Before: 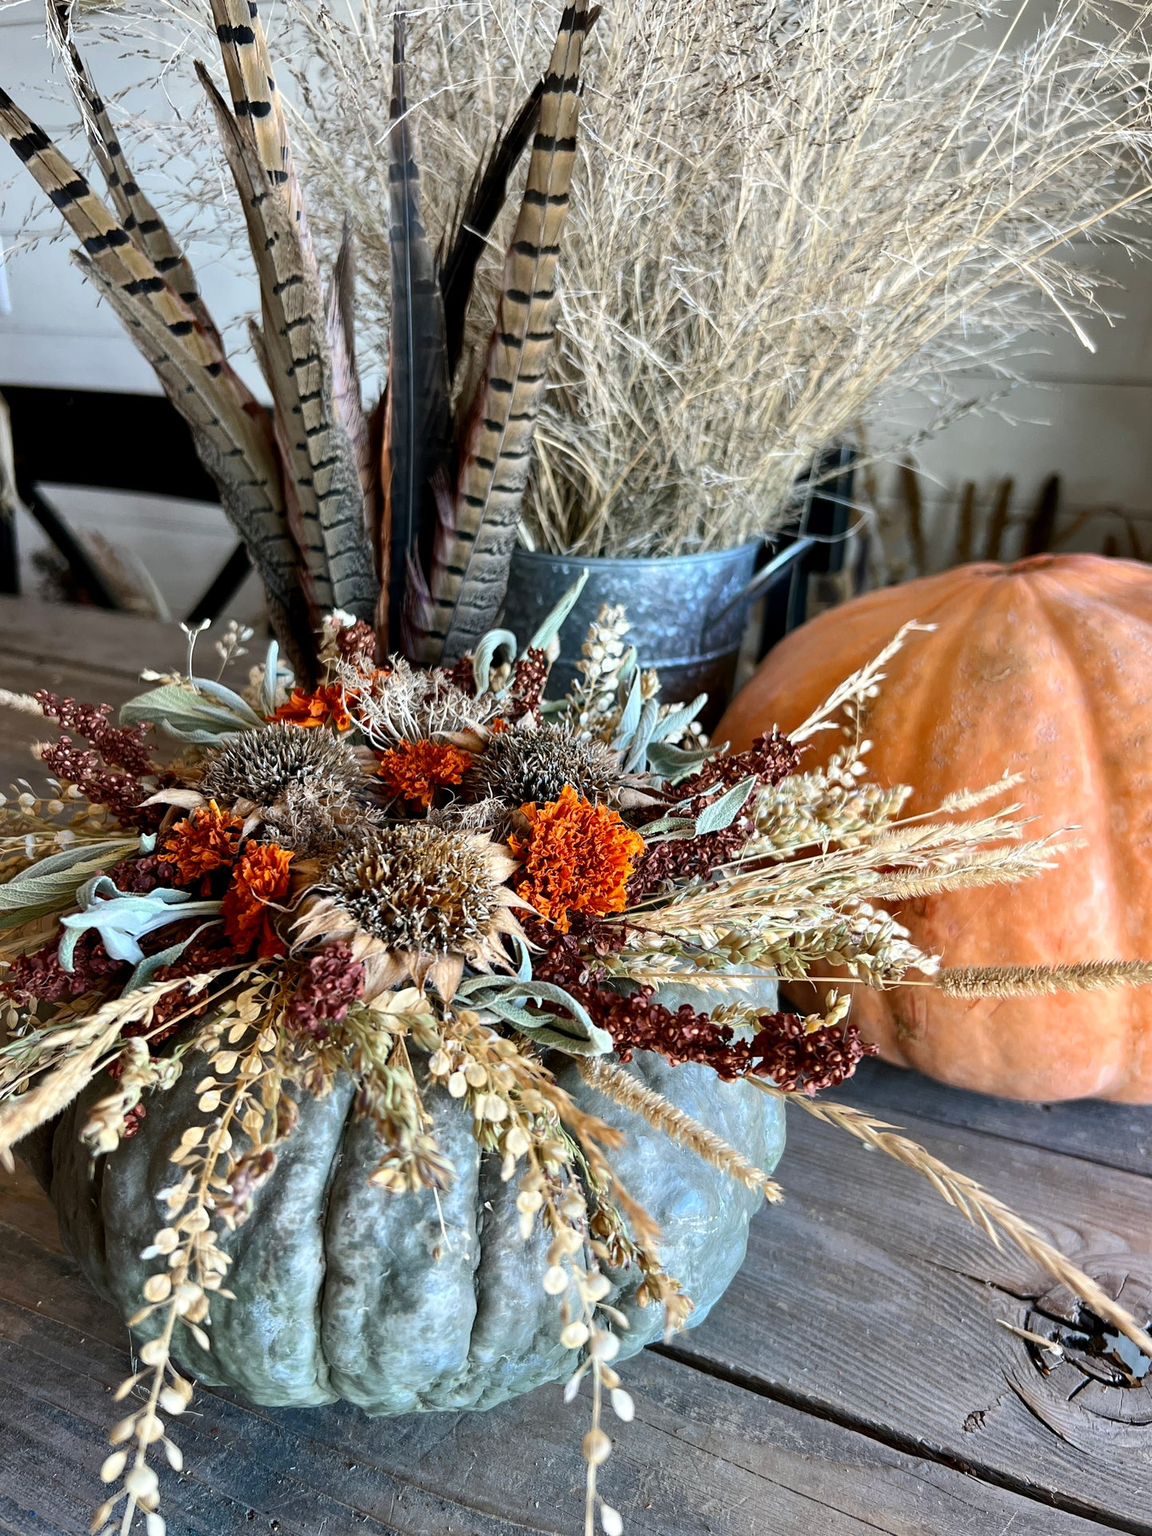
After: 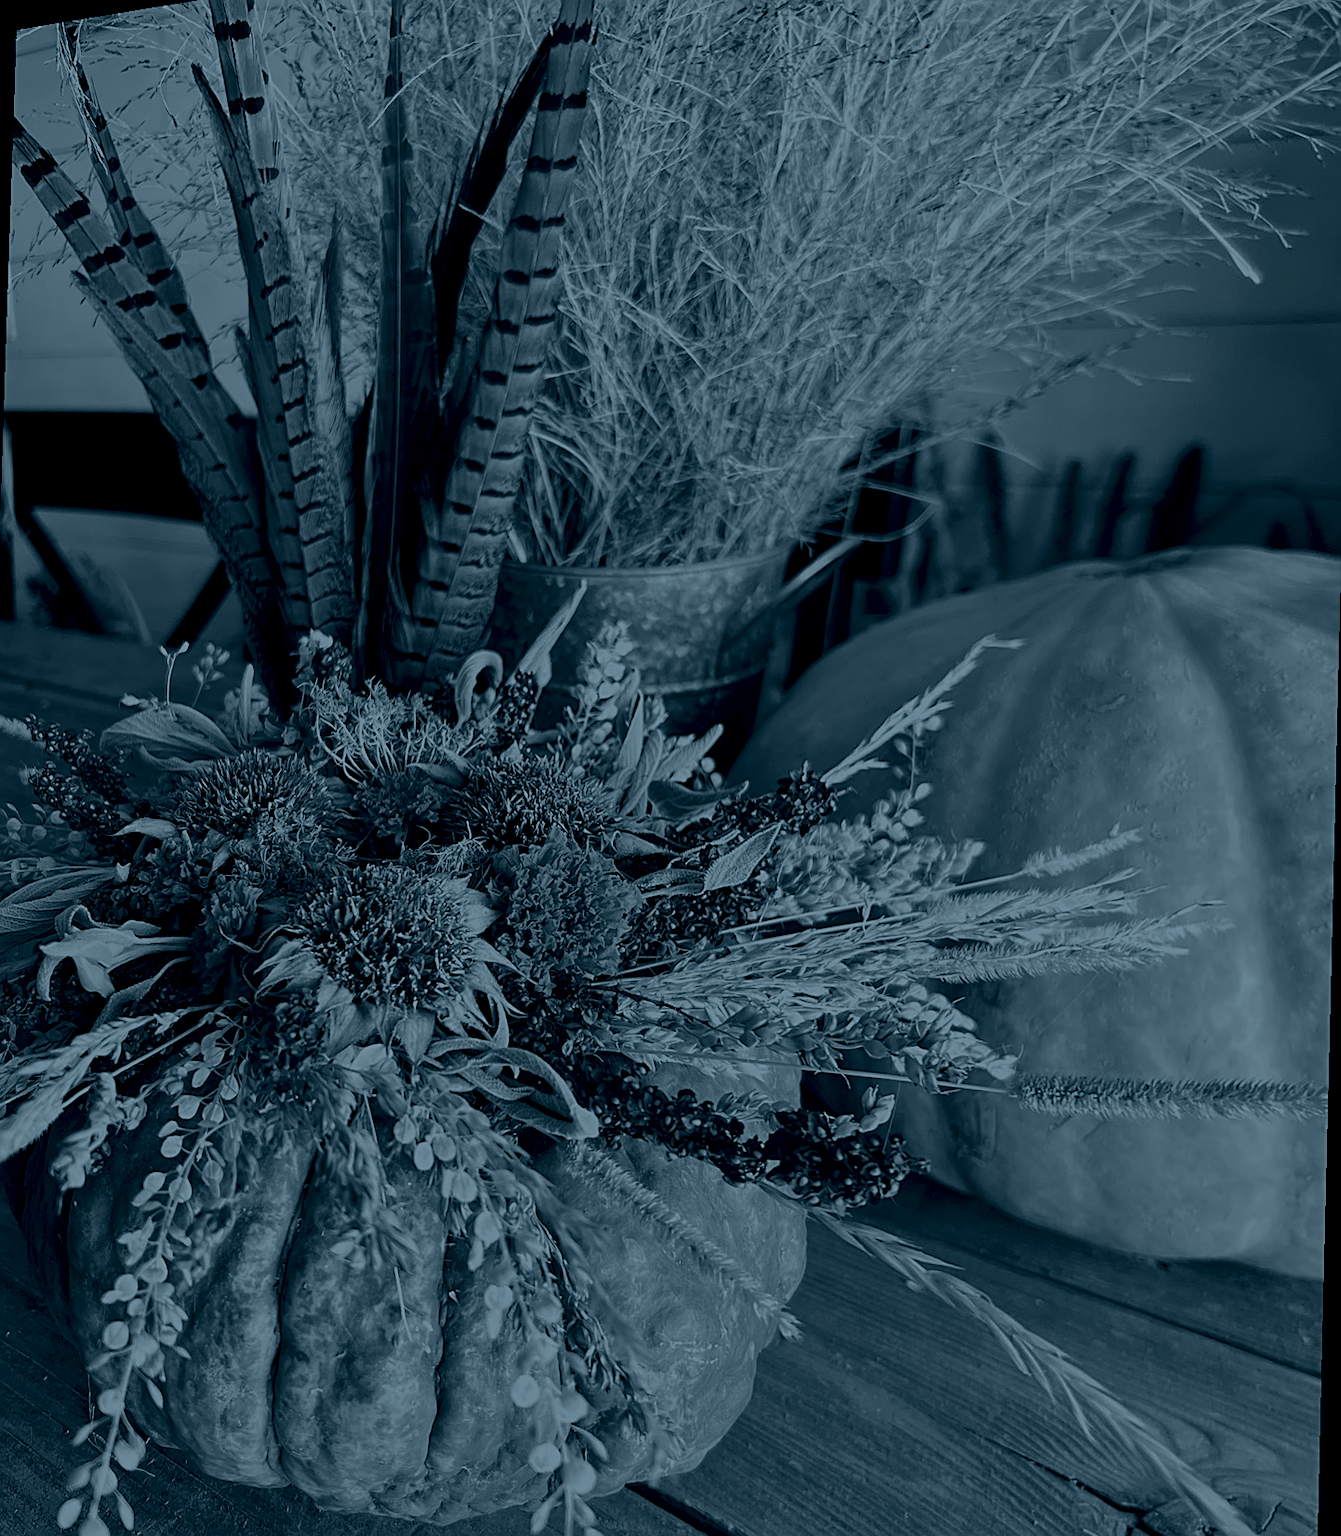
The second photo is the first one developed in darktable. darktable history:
sharpen: on, module defaults
rotate and perspective: rotation 1.69°, lens shift (vertical) -0.023, lens shift (horizontal) -0.291, crop left 0.025, crop right 0.988, crop top 0.092, crop bottom 0.842
colorize: hue 194.4°, saturation 29%, source mix 61.75%, lightness 3.98%, version 1
